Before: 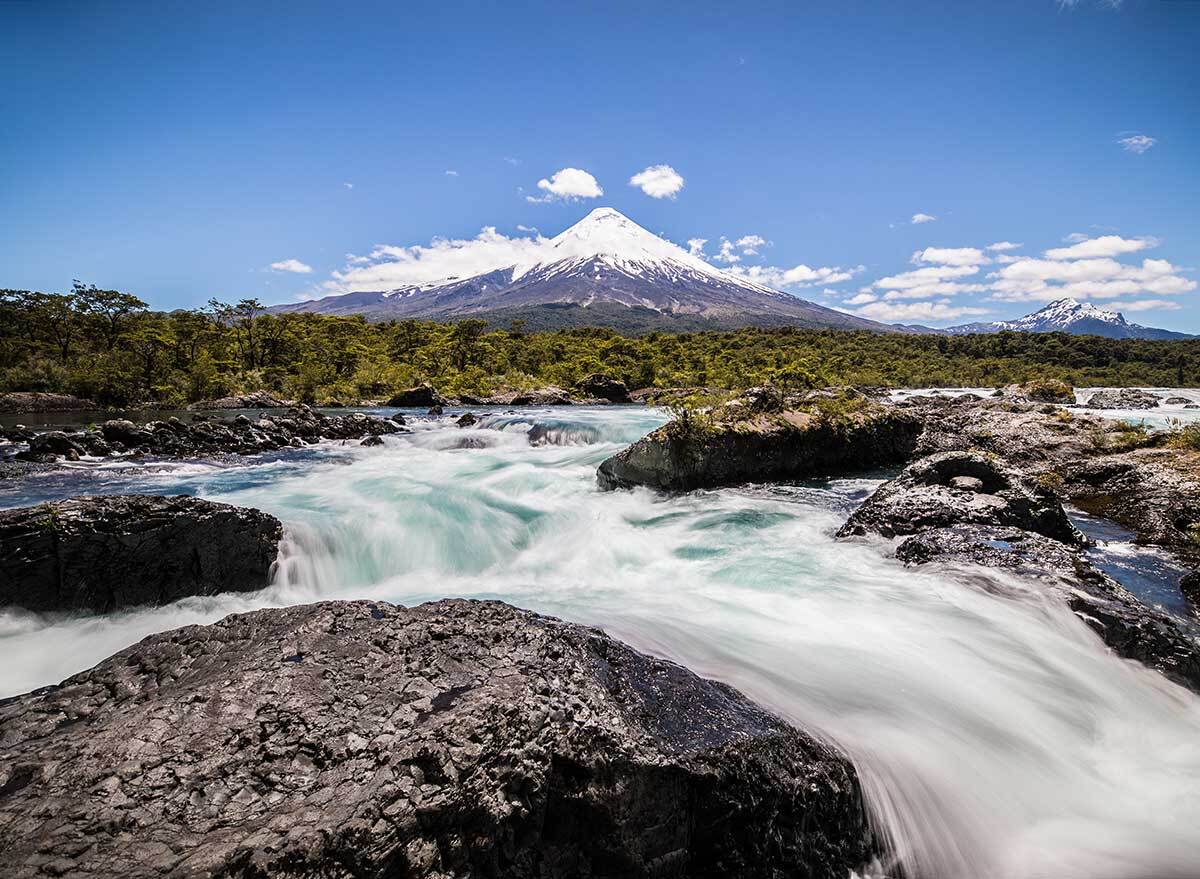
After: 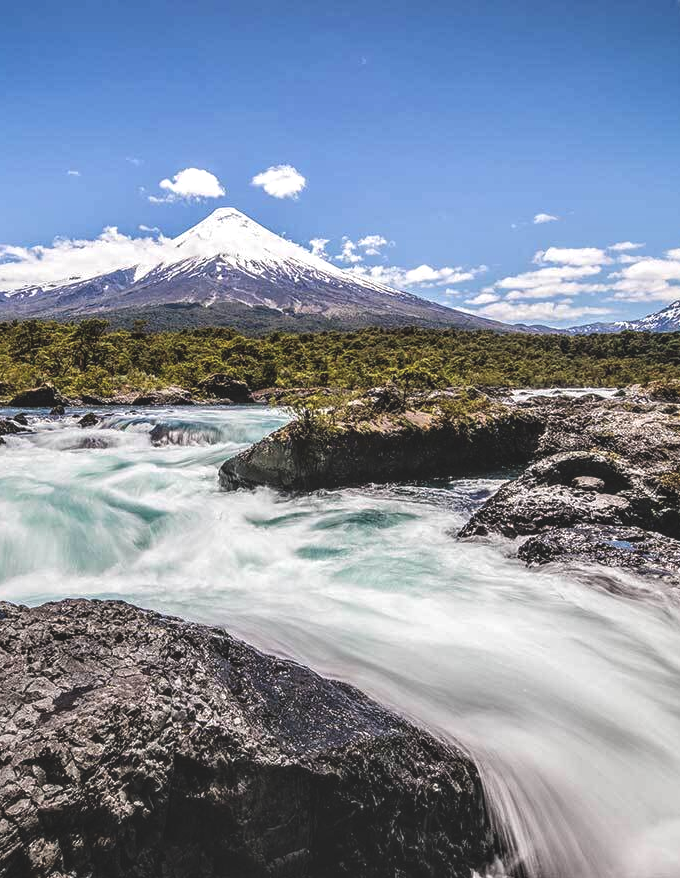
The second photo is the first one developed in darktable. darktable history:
crop: left 31.5%, top 0.004%, right 11.782%
exposure: black level correction -0.016, compensate highlight preservation false
tone equalizer: -8 EV 0.056 EV
local contrast: detail 130%
